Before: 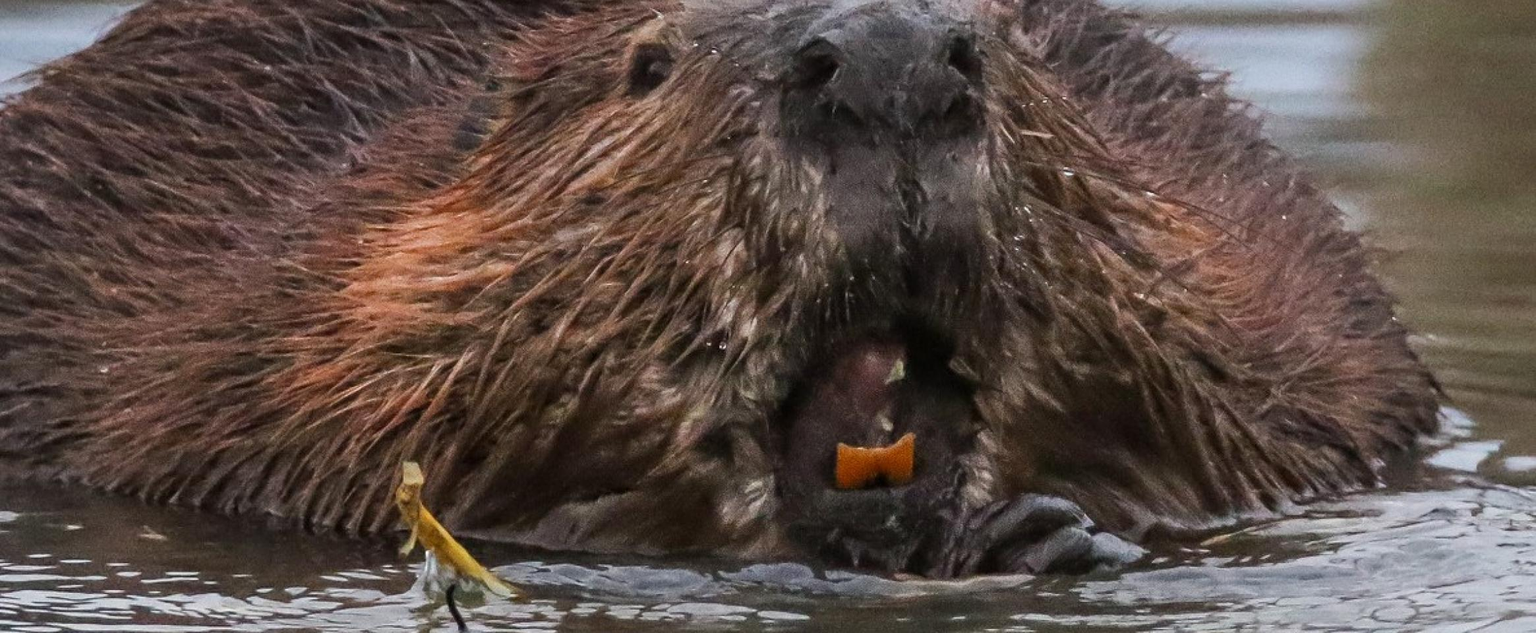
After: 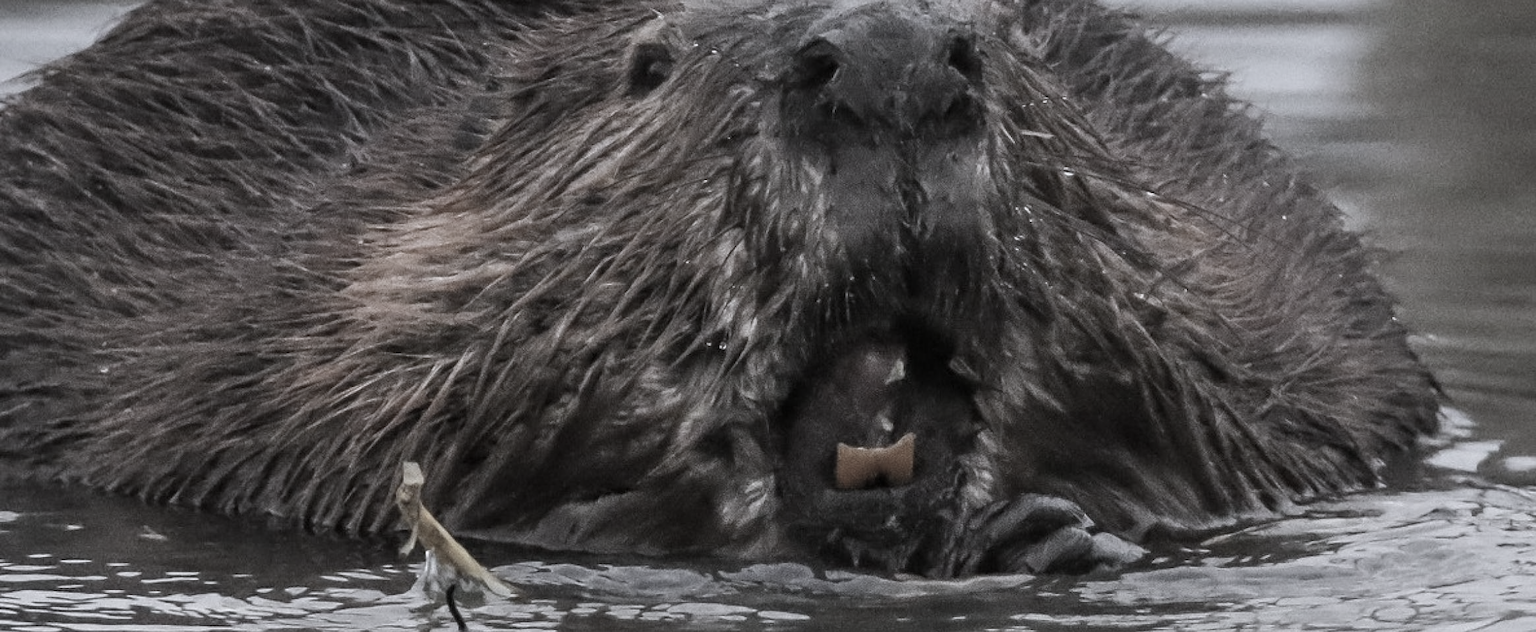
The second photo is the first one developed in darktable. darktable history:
white balance: red 0.967, blue 1.119, emerald 0.756
color correction: saturation 0.2
